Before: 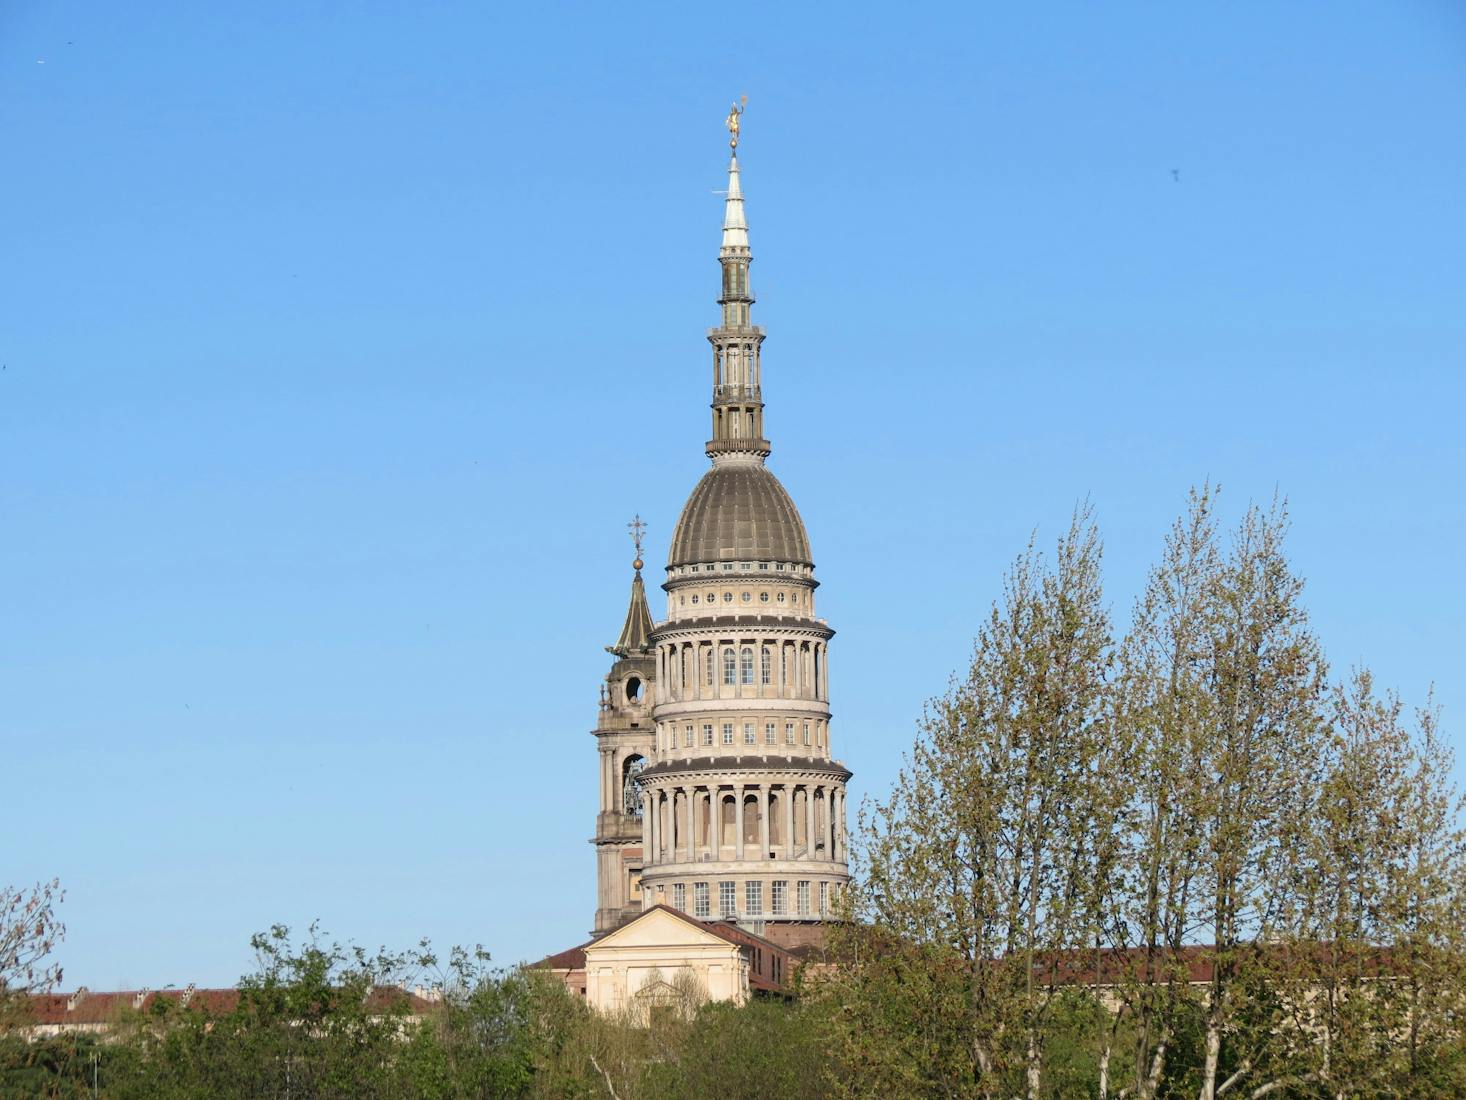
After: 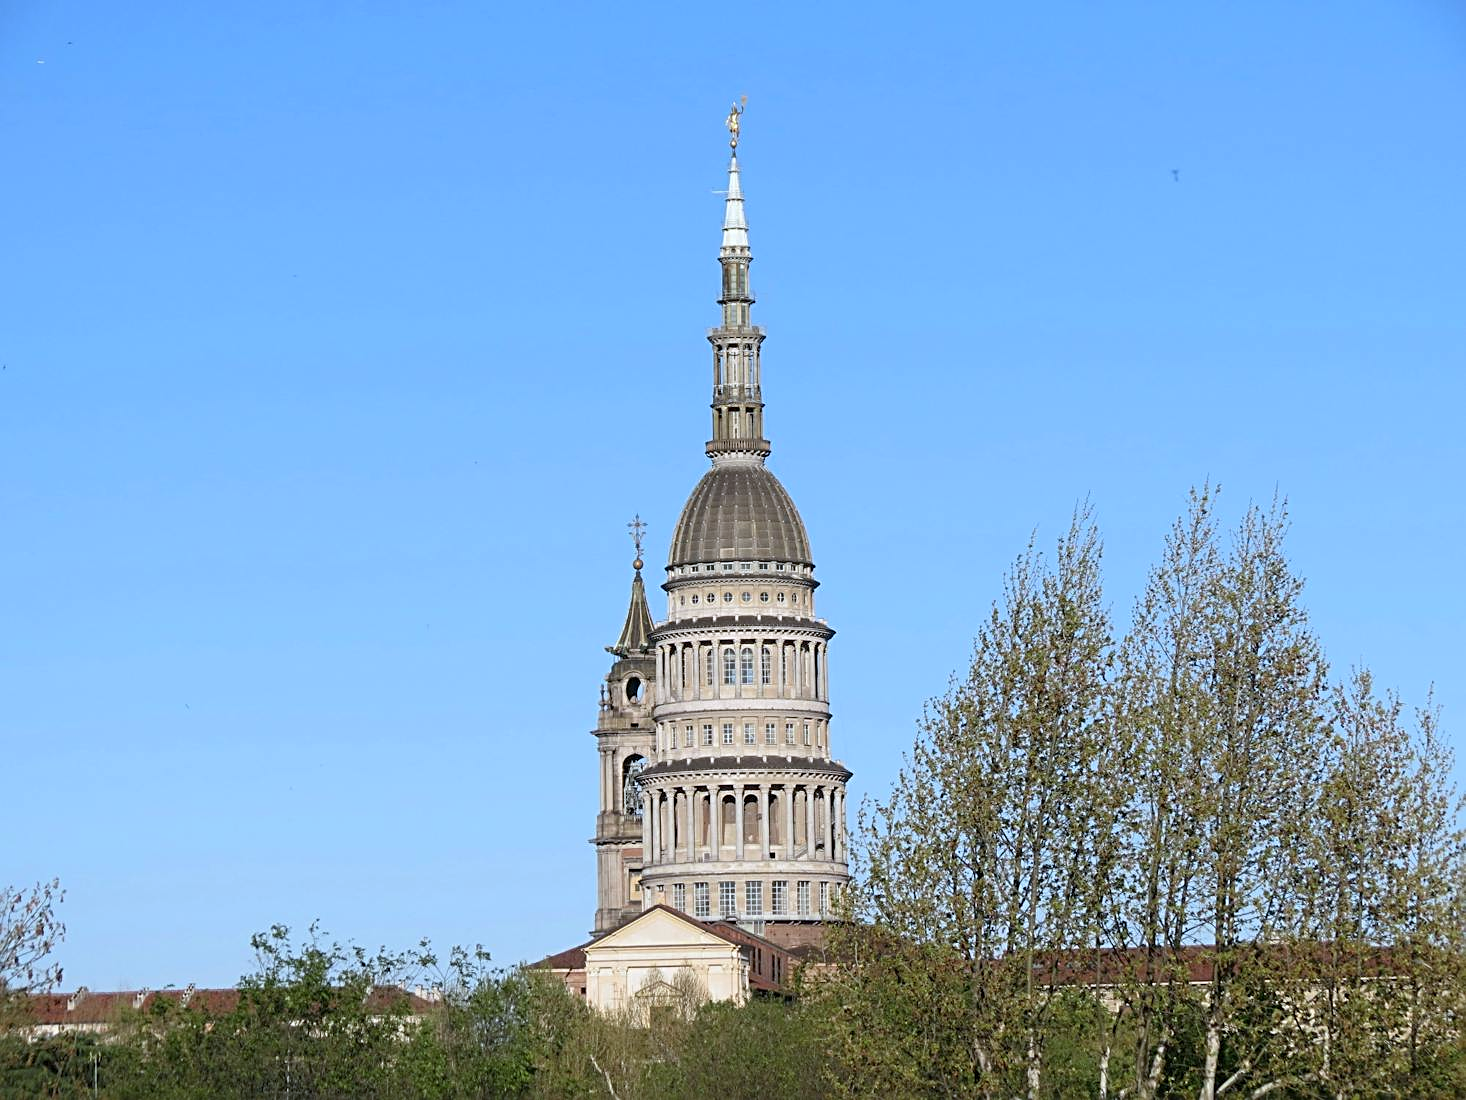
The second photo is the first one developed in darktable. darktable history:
white balance: red 0.954, blue 1.079
sharpen: radius 2.767
